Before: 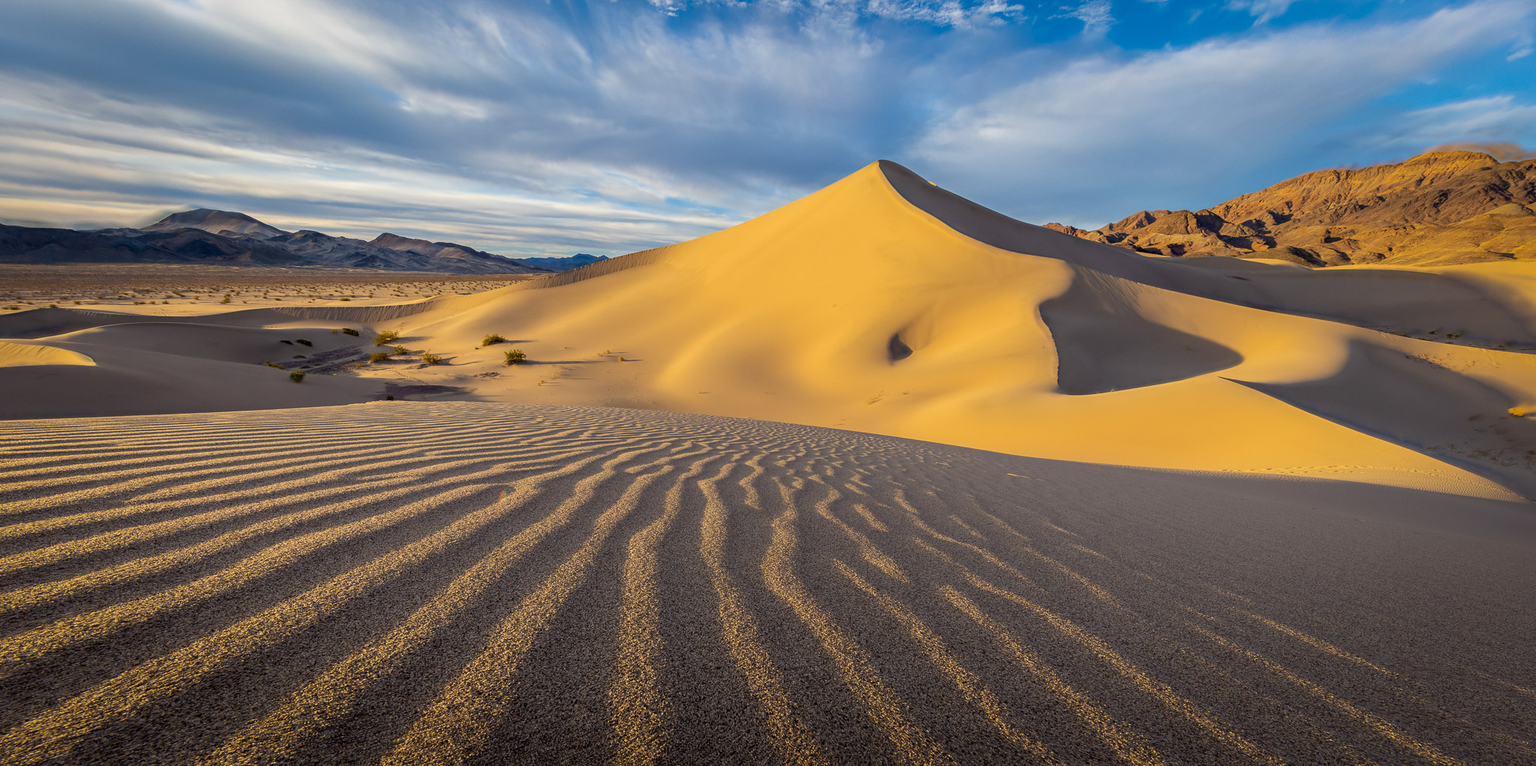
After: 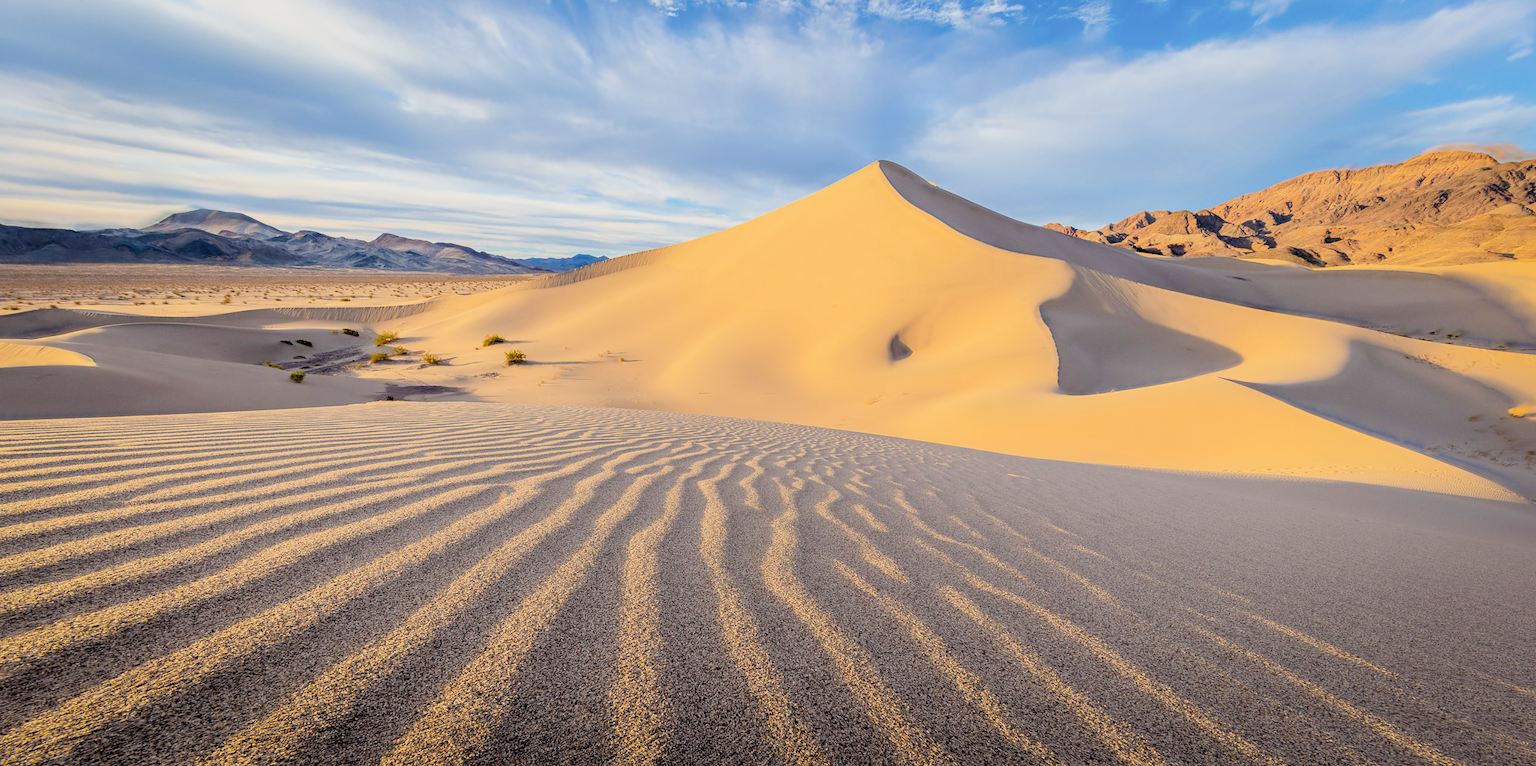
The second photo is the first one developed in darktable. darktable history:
filmic rgb: middle gray luminance 29.96%, black relative exposure -8.98 EV, white relative exposure 7.01 EV, threshold 5.99 EV, target black luminance 0%, hardness 2.95, latitude 2.2%, contrast 0.963, highlights saturation mix 5.2%, shadows ↔ highlights balance 11.58%, enable highlight reconstruction true
exposure: black level correction 0, exposure 1.498 EV, compensate highlight preservation false
